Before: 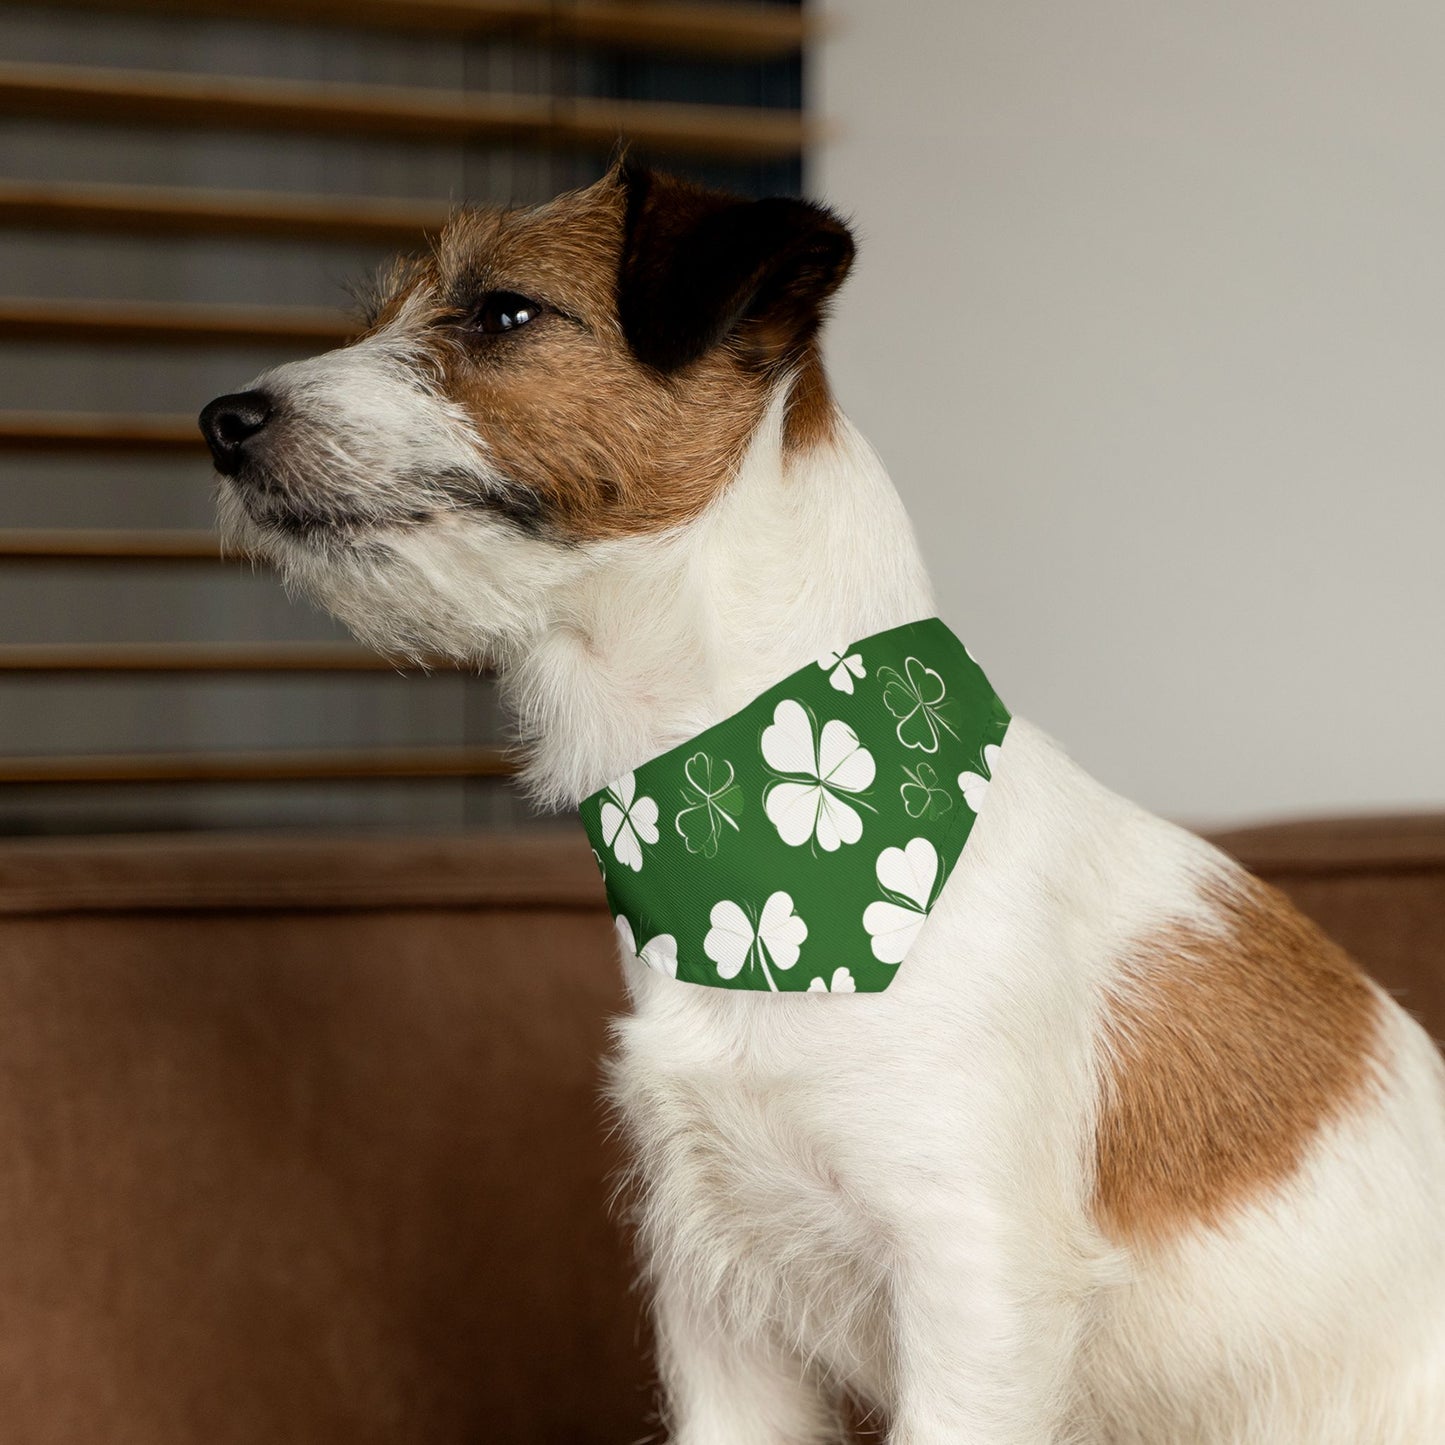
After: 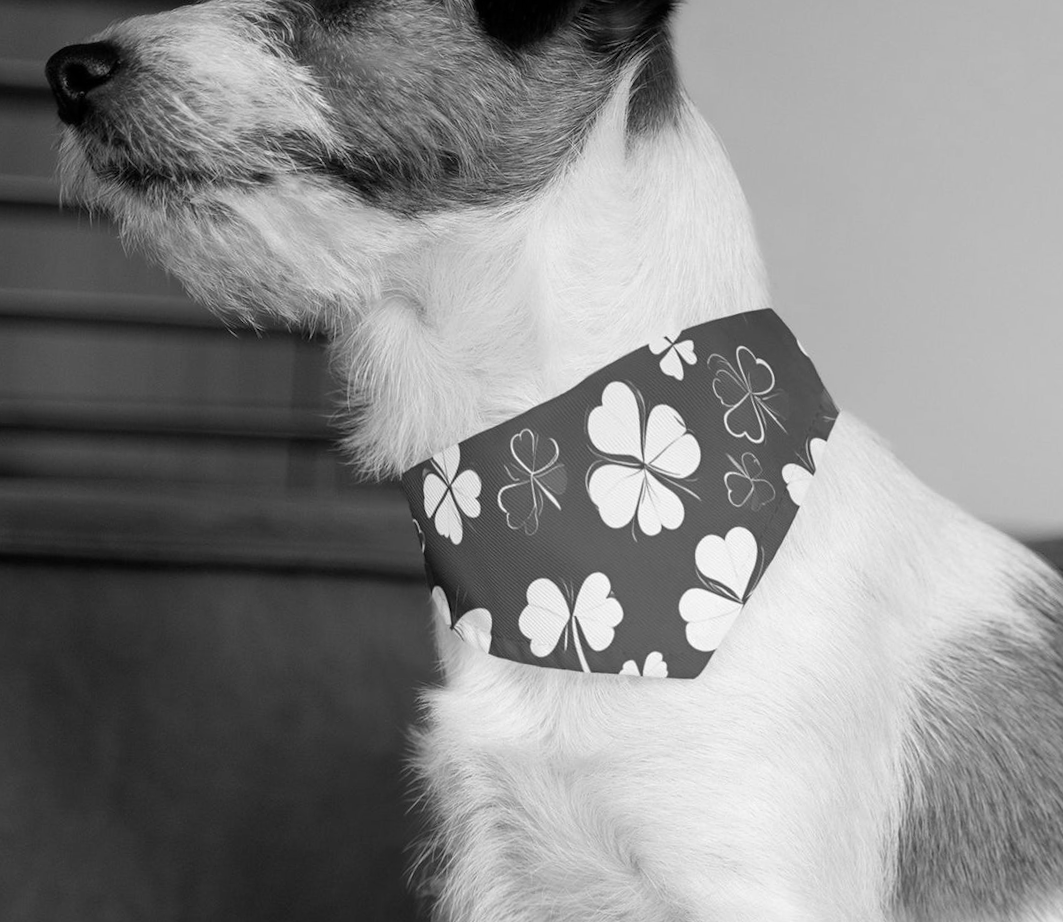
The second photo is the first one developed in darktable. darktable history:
monochrome: on, module defaults
crop and rotate: angle -3.37°, left 9.79%, top 20.73%, right 12.42%, bottom 11.82%
